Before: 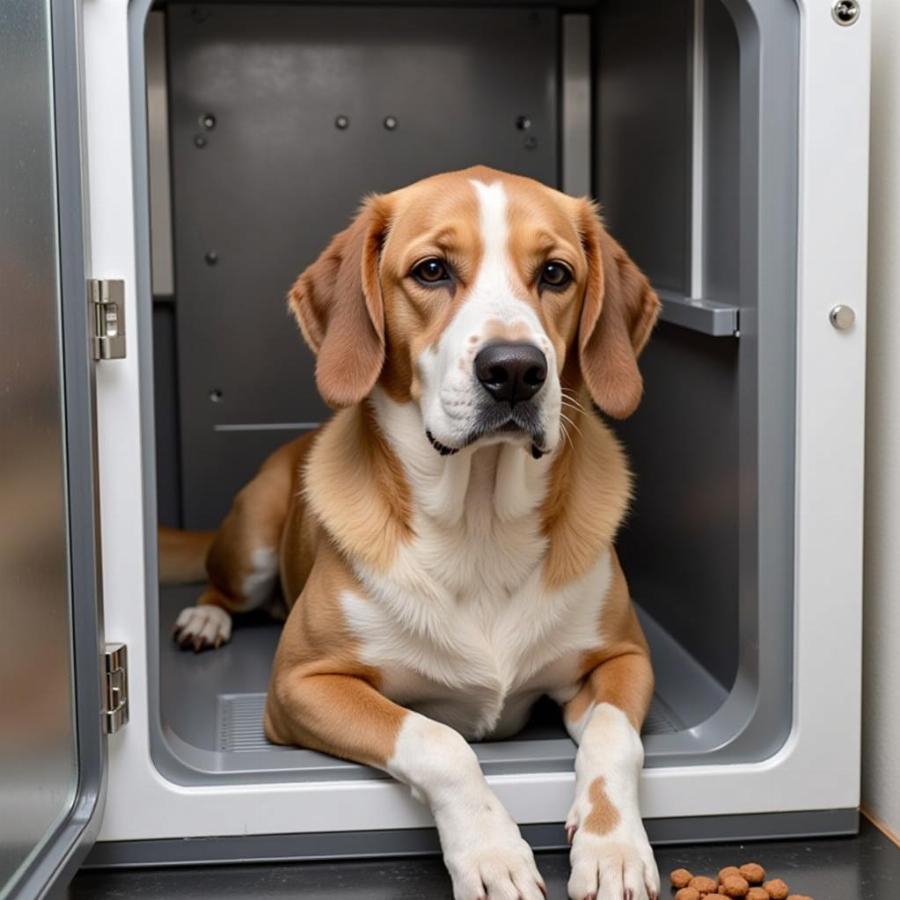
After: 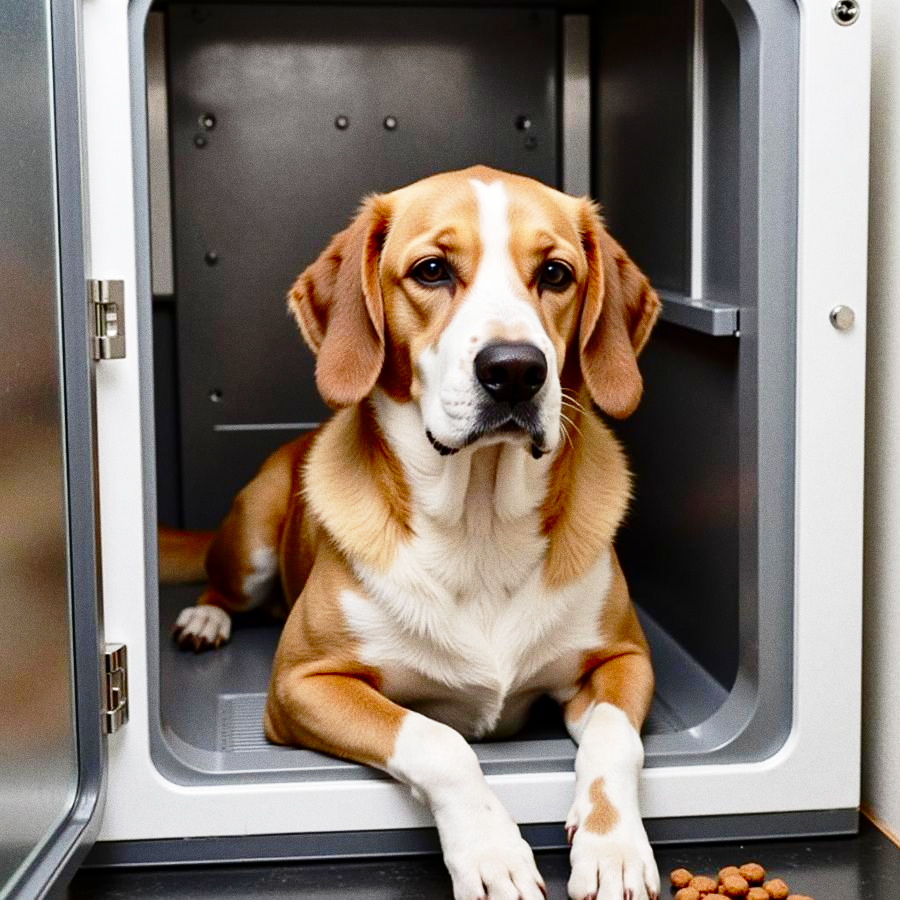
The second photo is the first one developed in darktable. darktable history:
contrast brightness saturation: brightness -0.2, saturation 0.08
base curve: curves: ch0 [(0, 0) (0.028, 0.03) (0.121, 0.232) (0.46, 0.748) (0.859, 0.968) (1, 1)], preserve colors none
shadows and highlights: soften with gaussian
grain: coarseness 0.09 ISO
